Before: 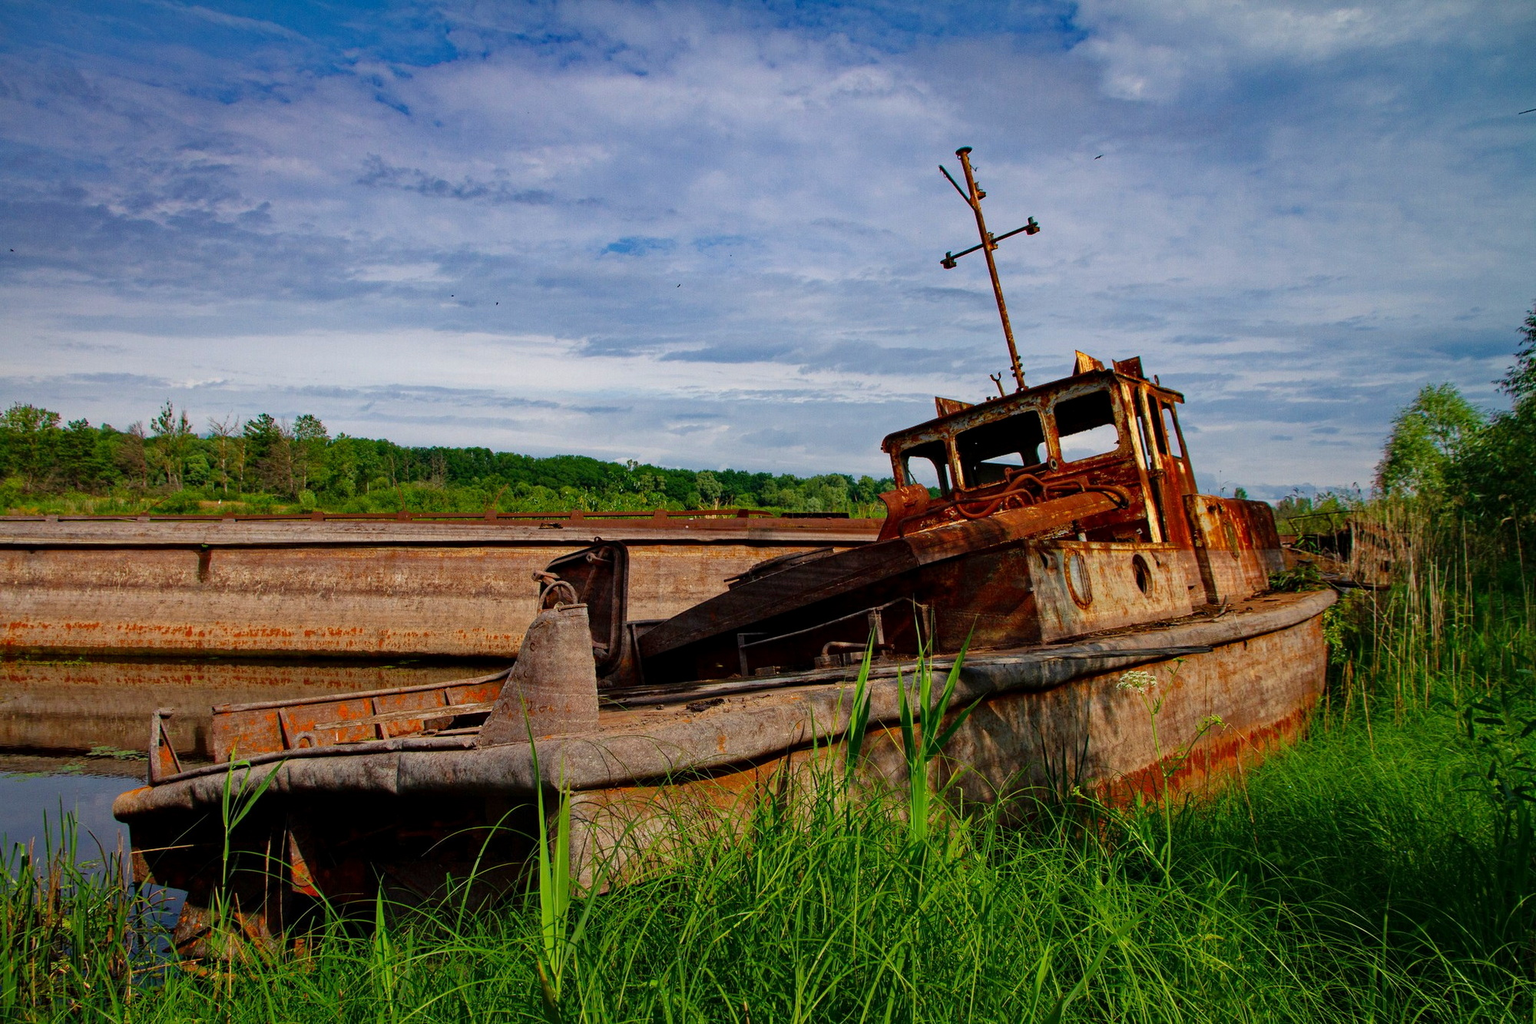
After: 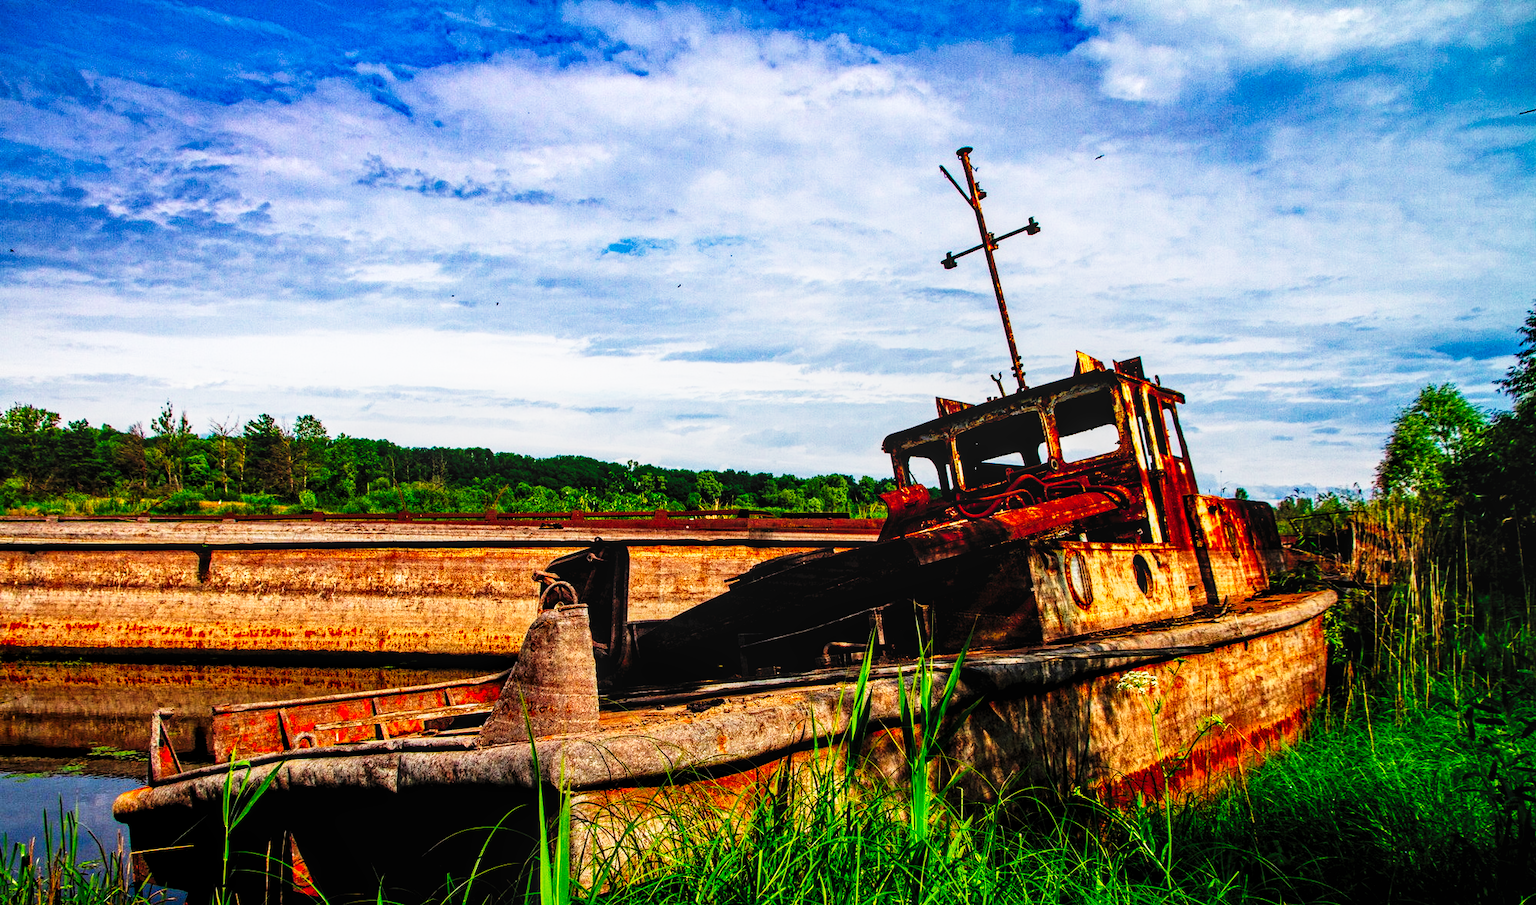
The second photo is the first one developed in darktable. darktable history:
crop and rotate: top 0%, bottom 11.49%
rgb levels: levels [[0.01, 0.419, 0.839], [0, 0.5, 1], [0, 0.5, 1]]
local contrast: on, module defaults
tone curve: curves: ch0 [(0, 0) (0.003, 0.003) (0.011, 0.006) (0.025, 0.01) (0.044, 0.016) (0.069, 0.02) (0.1, 0.025) (0.136, 0.034) (0.177, 0.051) (0.224, 0.08) (0.277, 0.131) (0.335, 0.209) (0.399, 0.328) (0.468, 0.47) (0.543, 0.629) (0.623, 0.788) (0.709, 0.903) (0.801, 0.965) (0.898, 0.989) (1, 1)], preserve colors none
